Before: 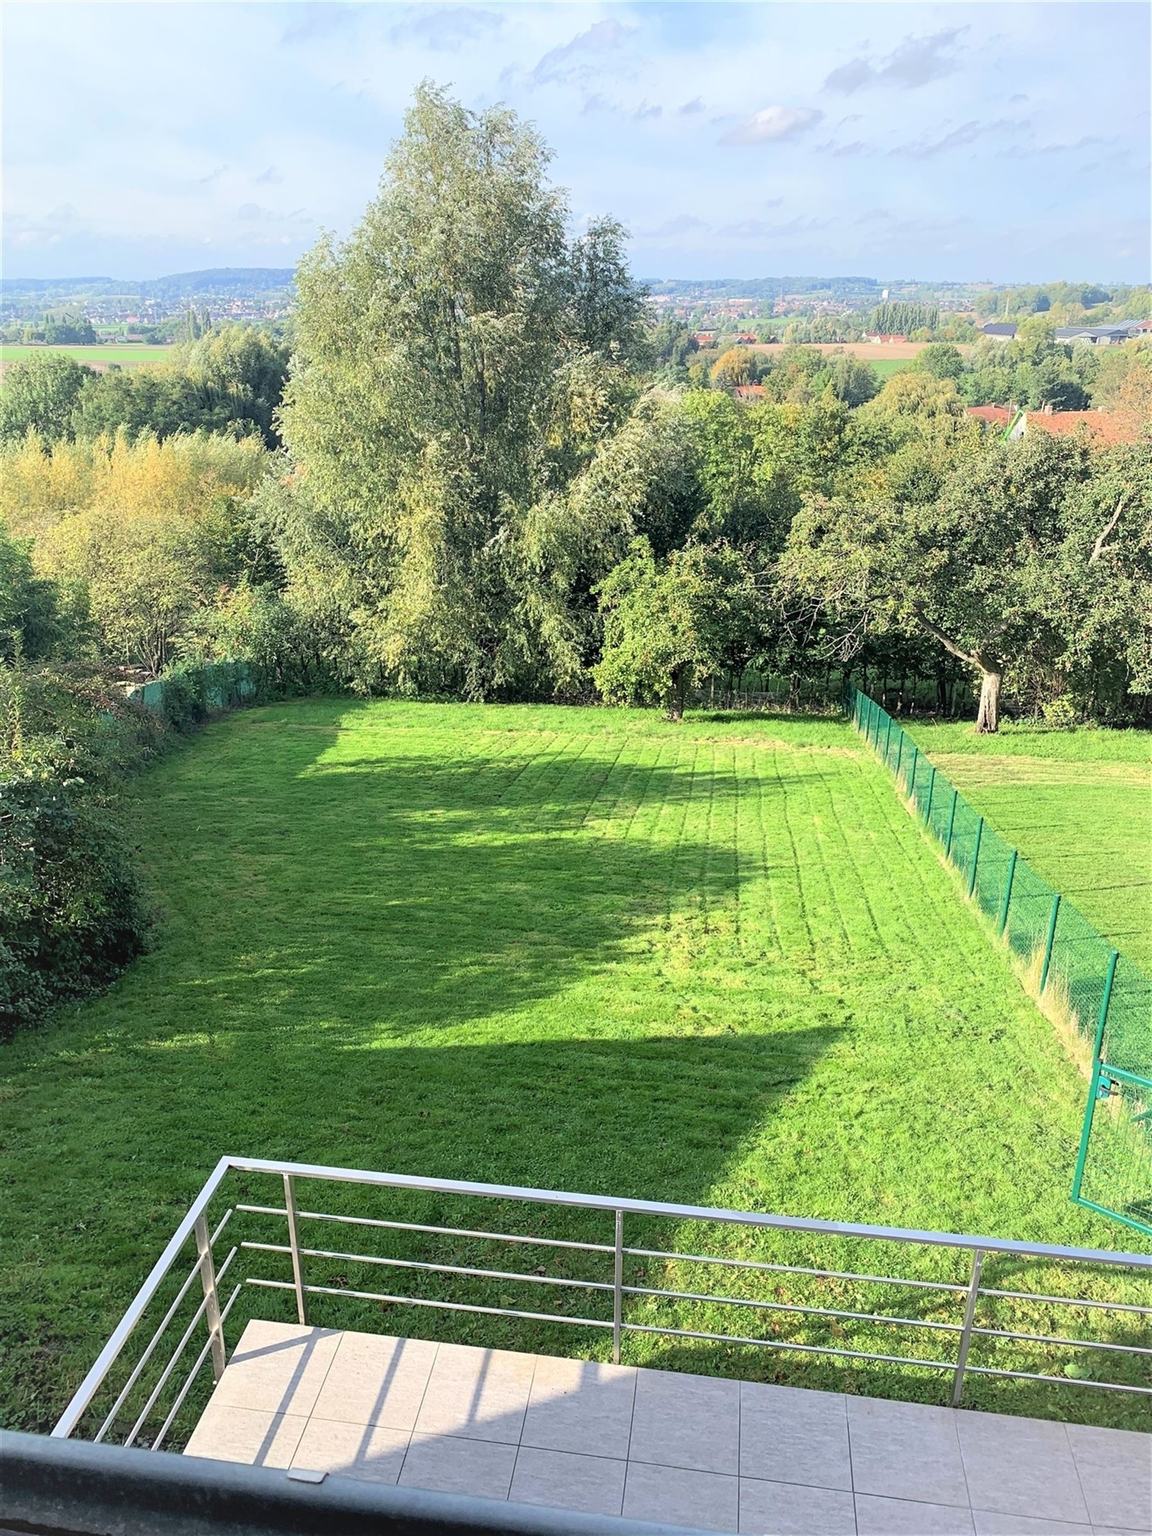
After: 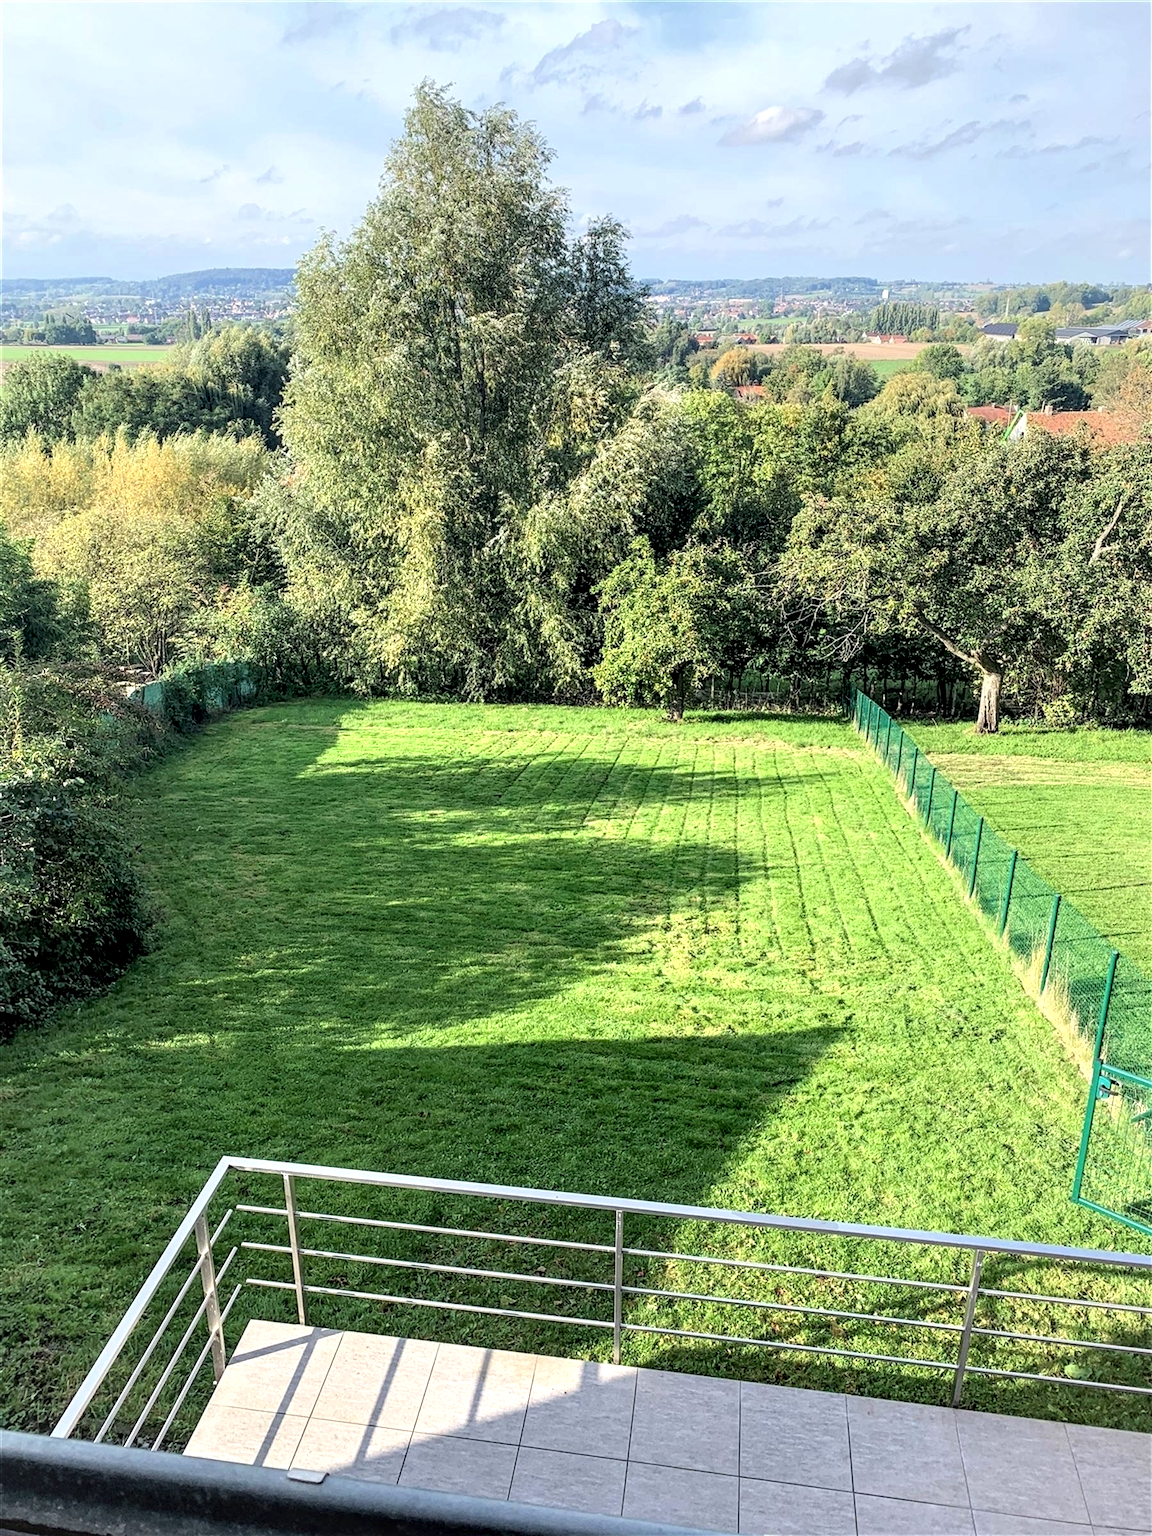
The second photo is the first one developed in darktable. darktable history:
local contrast: highlights 60%, shadows 61%, detail 160%
